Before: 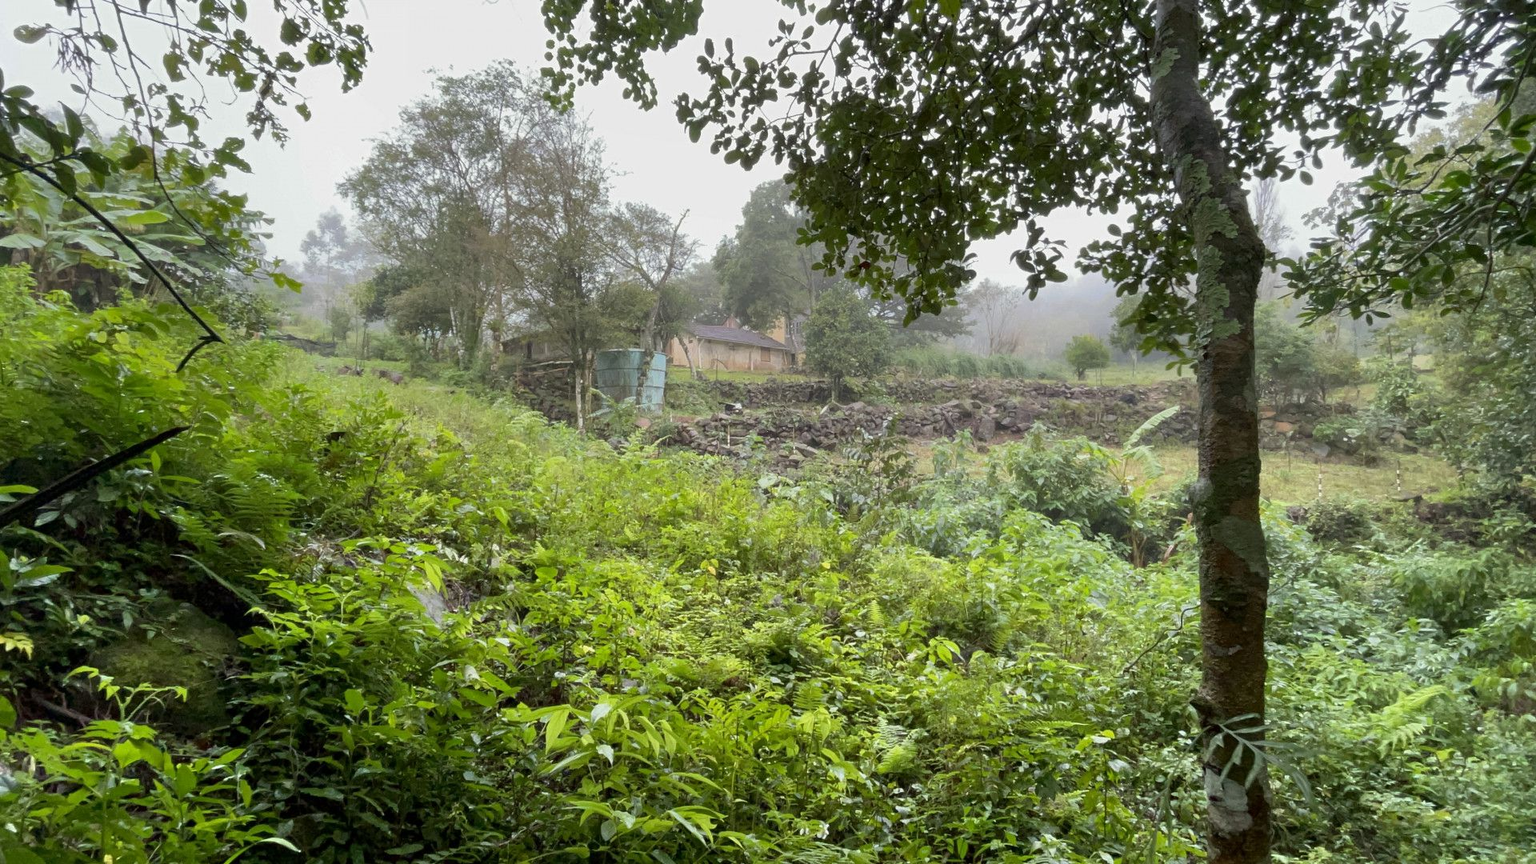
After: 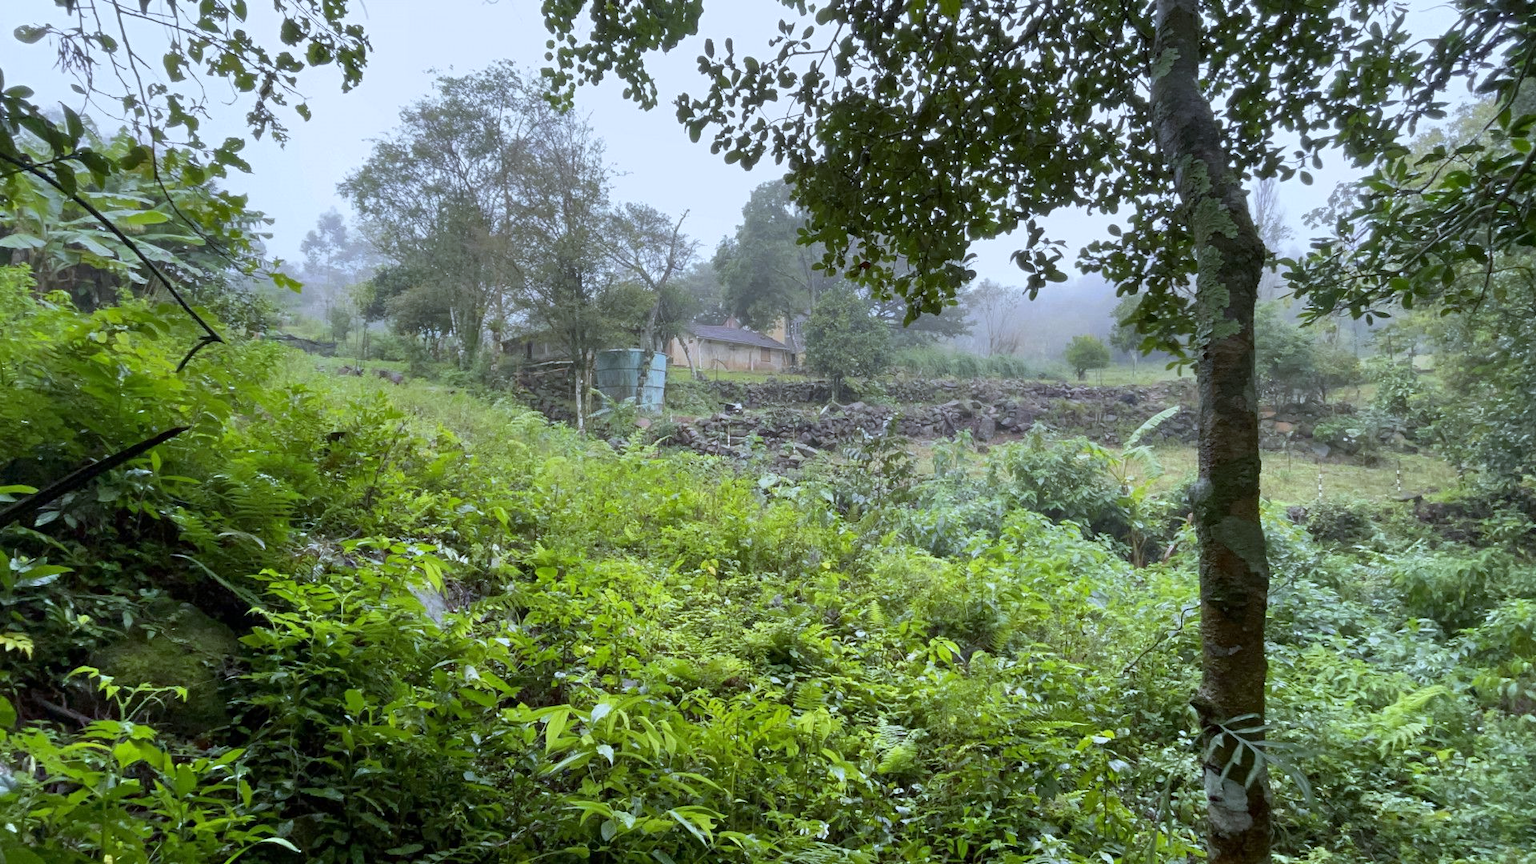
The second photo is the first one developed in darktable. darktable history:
exposure: compensate highlight preservation false
white balance: red 0.926, green 1.003, blue 1.133
